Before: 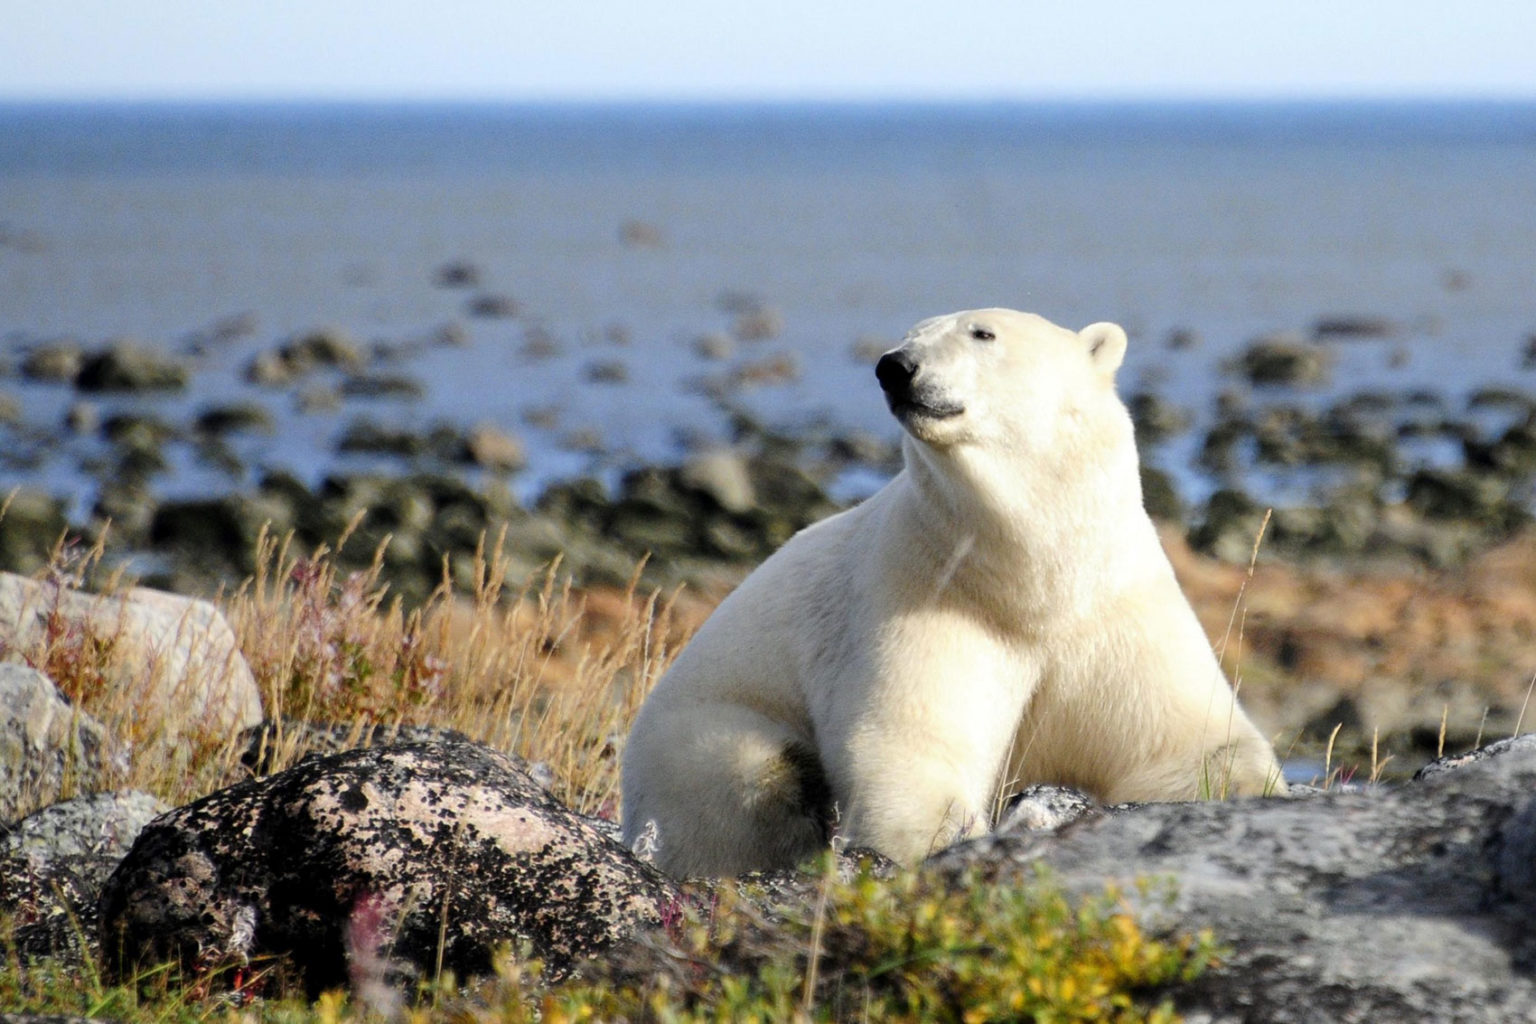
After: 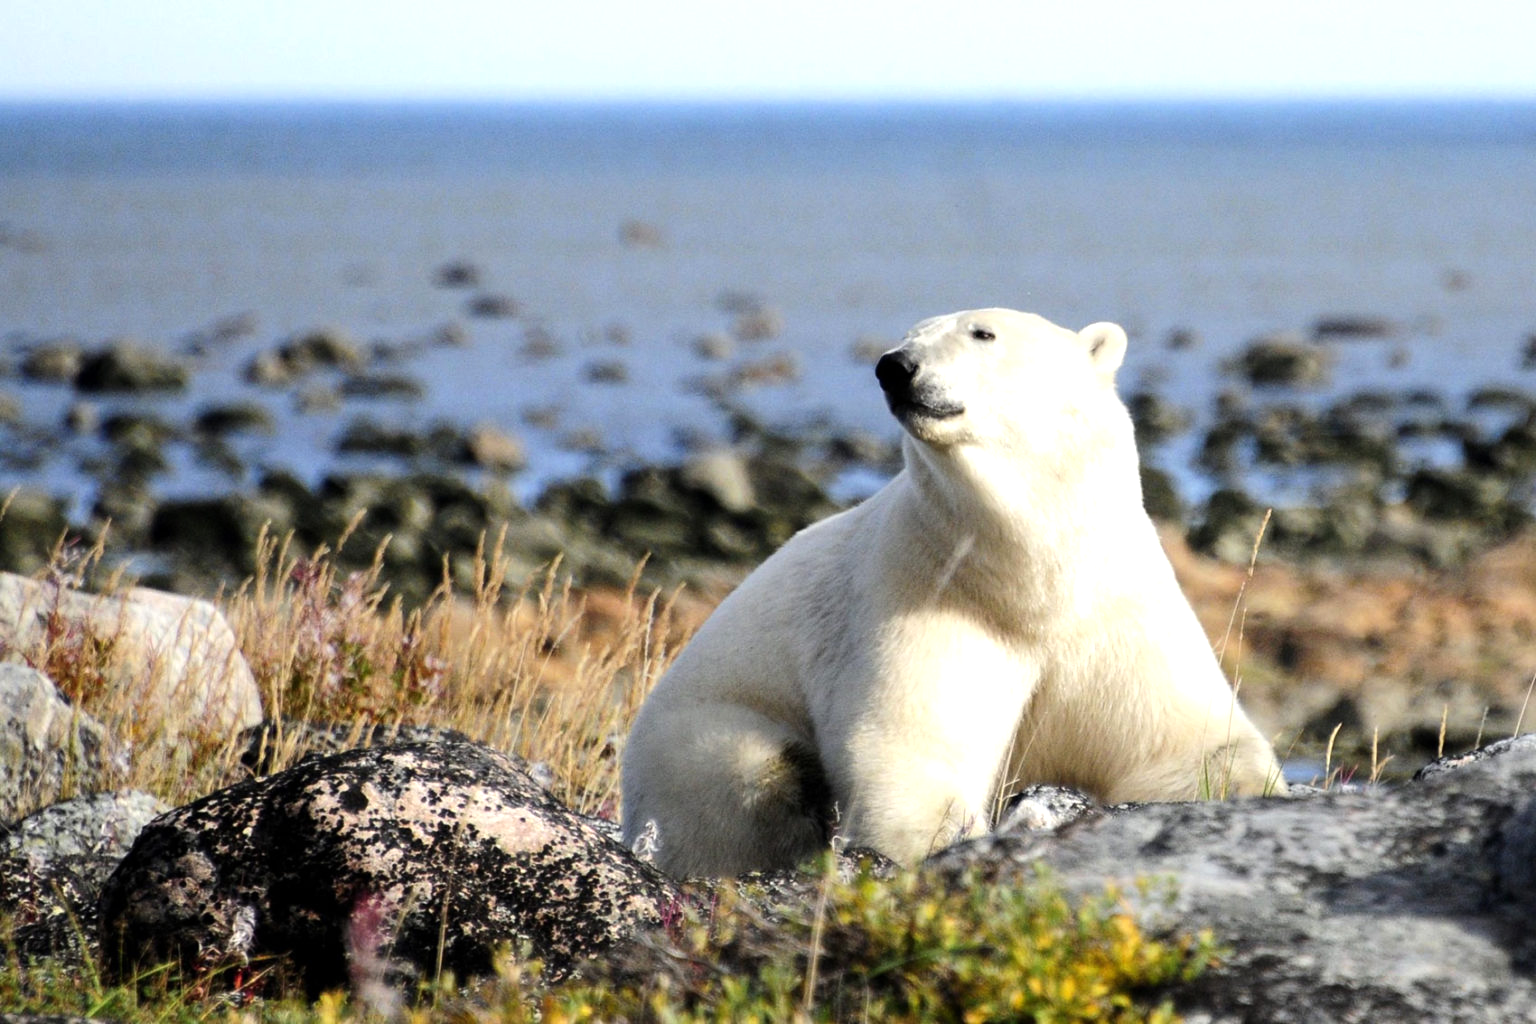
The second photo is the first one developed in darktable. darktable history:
tone equalizer: -8 EV -0.439 EV, -7 EV -0.419 EV, -6 EV -0.34 EV, -5 EV -0.206 EV, -3 EV 0.195 EV, -2 EV 0.349 EV, -1 EV 0.375 EV, +0 EV 0.415 EV, edges refinement/feathering 500, mask exposure compensation -1.57 EV, preserve details no
exposure: compensate highlight preservation false
